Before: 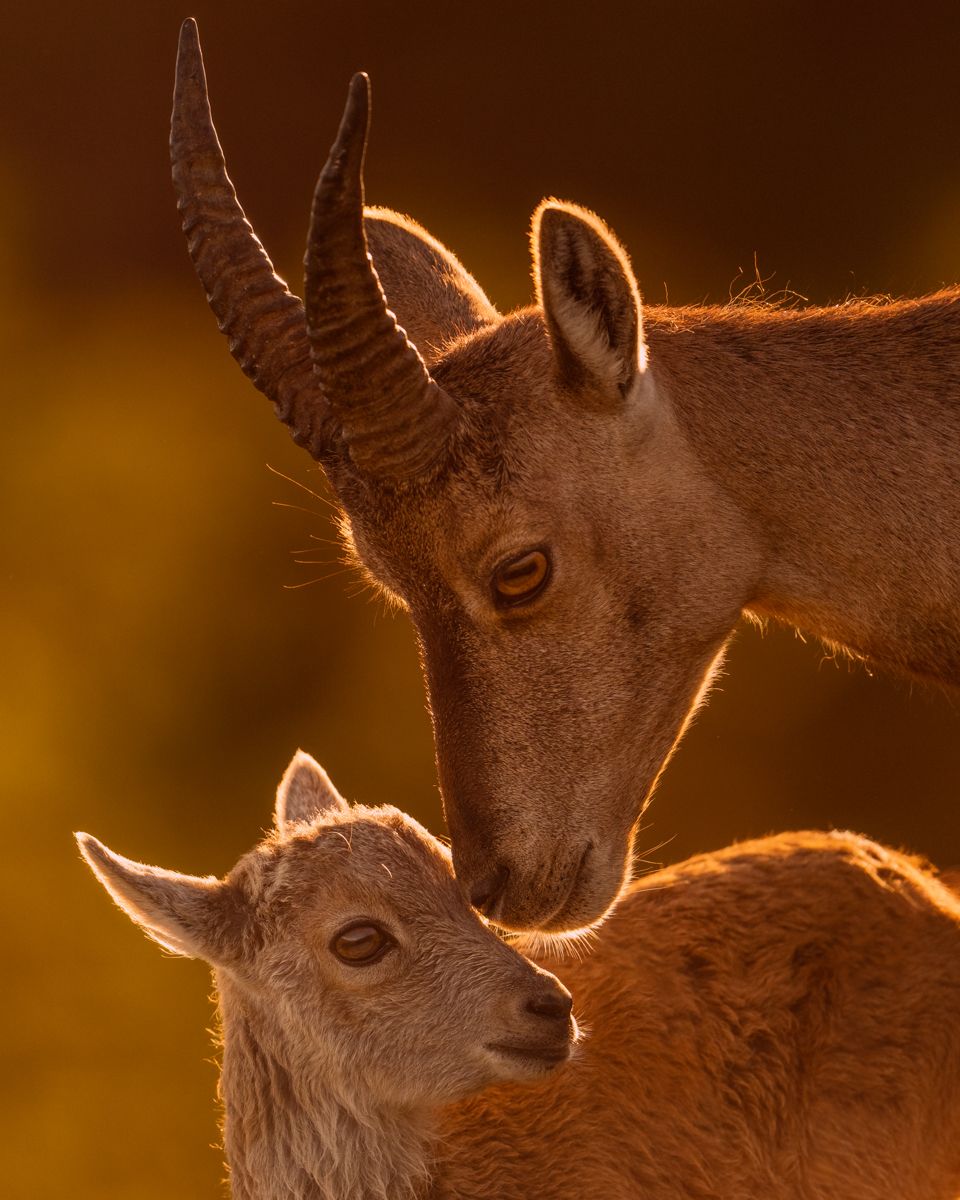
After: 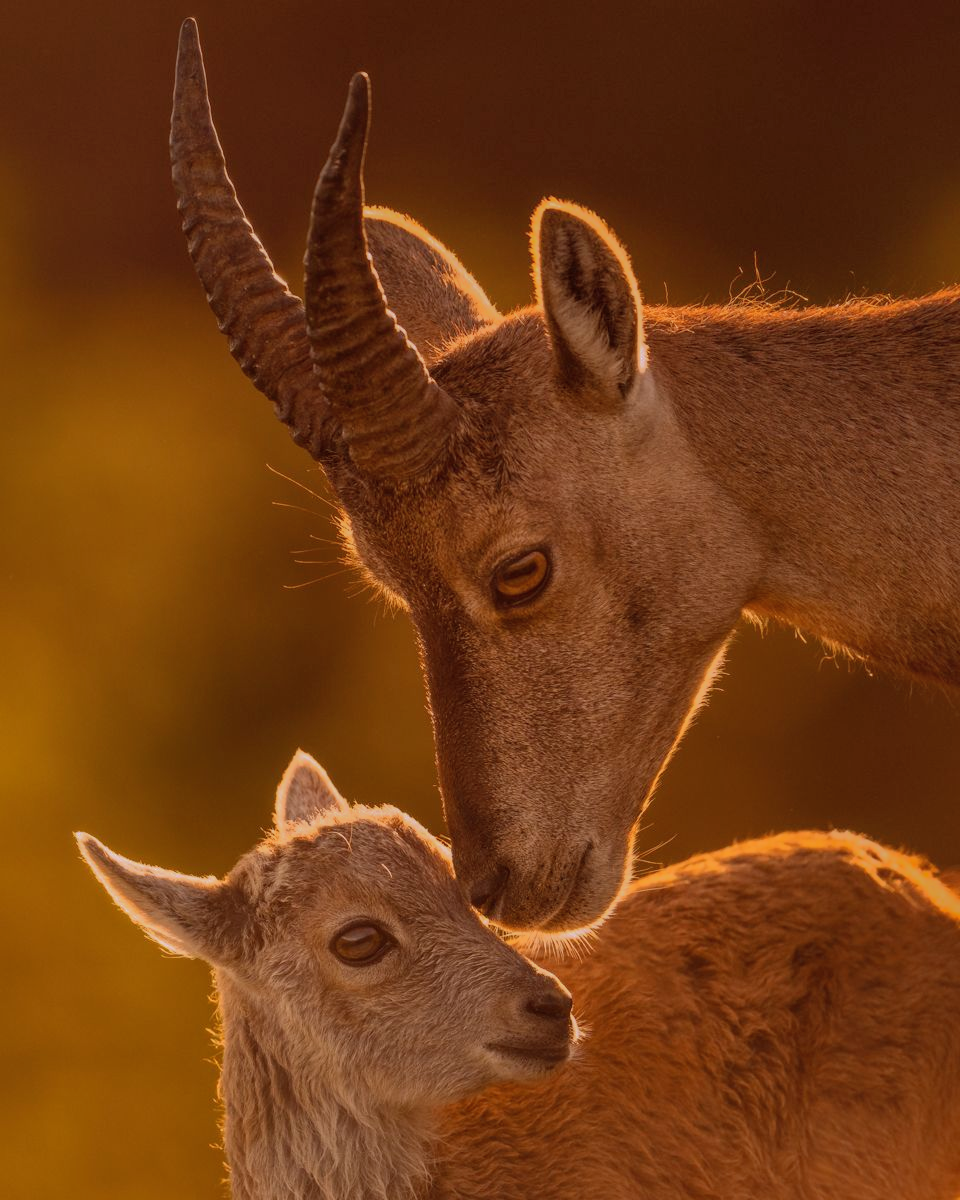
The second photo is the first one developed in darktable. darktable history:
shadows and highlights: shadows 39.02, highlights -75.19
